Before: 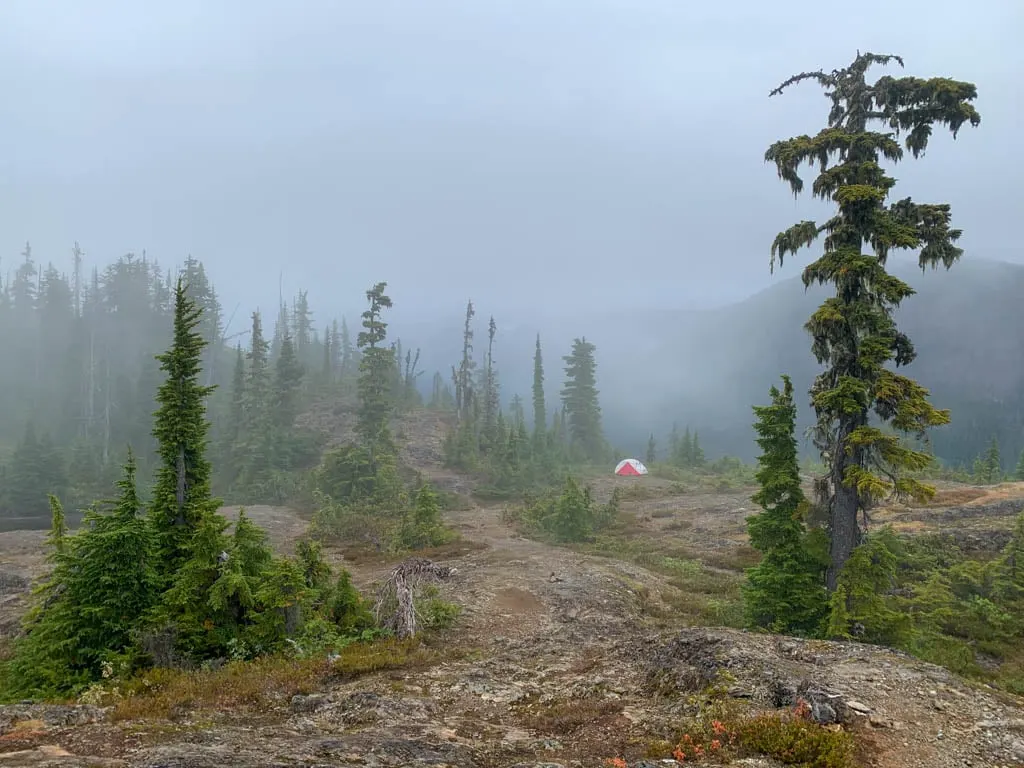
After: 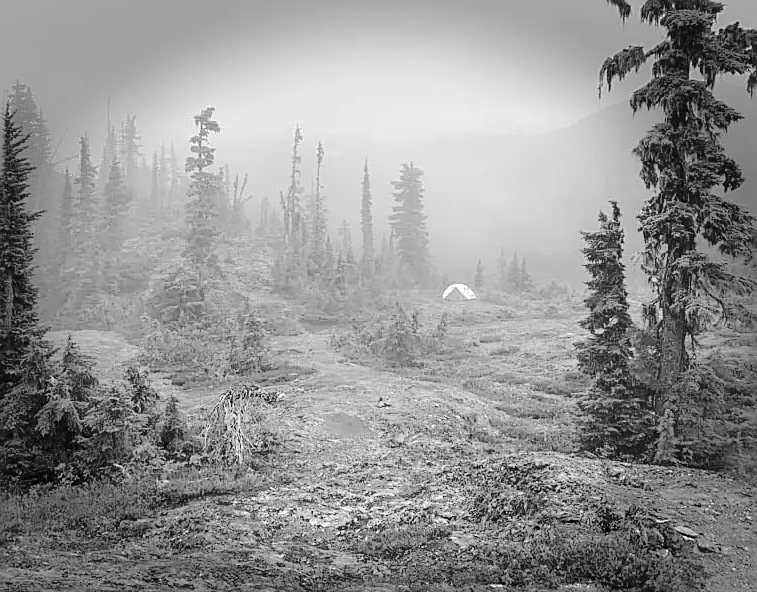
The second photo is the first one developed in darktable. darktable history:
crop: left 16.871%, top 22.857%, right 9.116%
sharpen: on, module defaults
monochrome: on, module defaults
exposure: black level correction 0, exposure 0.7 EV, compensate exposure bias true, compensate highlight preservation false
vignetting: fall-off start 66.7%, fall-off radius 39.74%, brightness -0.576, saturation -0.258, automatic ratio true, width/height ratio 0.671, dithering 16-bit output
tone curve: curves: ch0 [(0, 0) (0.003, 0.079) (0.011, 0.083) (0.025, 0.088) (0.044, 0.095) (0.069, 0.106) (0.1, 0.115) (0.136, 0.127) (0.177, 0.152) (0.224, 0.198) (0.277, 0.263) (0.335, 0.371) (0.399, 0.483) (0.468, 0.582) (0.543, 0.664) (0.623, 0.726) (0.709, 0.793) (0.801, 0.842) (0.898, 0.896) (1, 1)], preserve colors none
